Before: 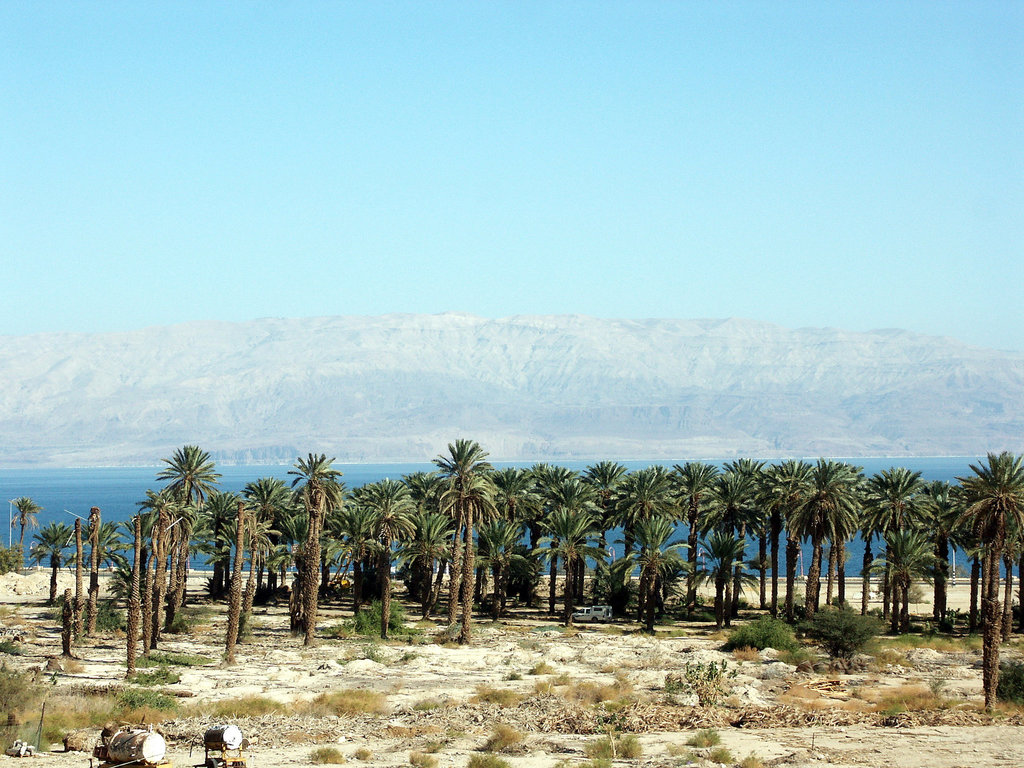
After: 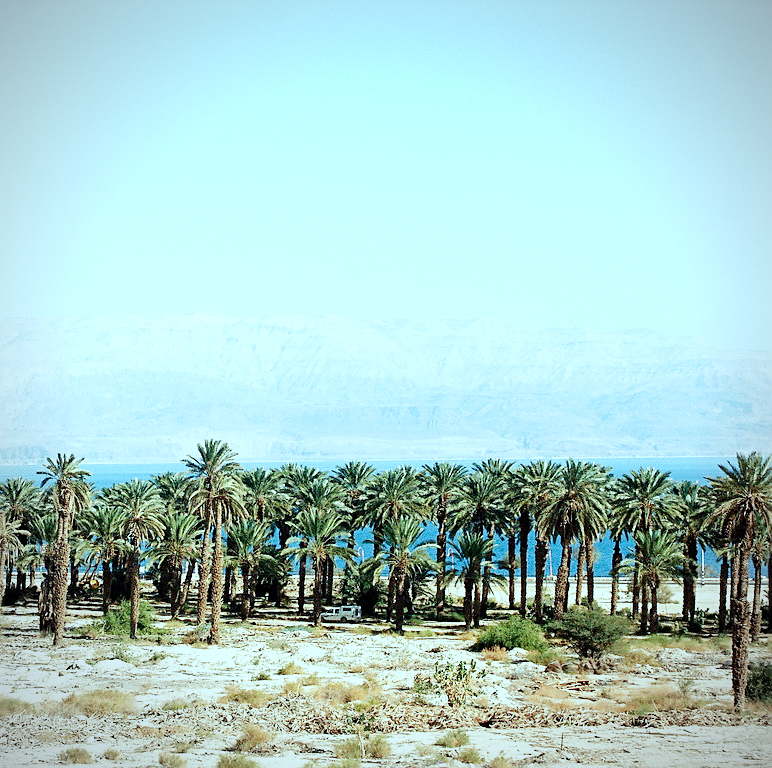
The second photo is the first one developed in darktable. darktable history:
exposure: exposure 0.3 EV, compensate highlight preservation false
crop and rotate: left 24.6%
base curve: curves: ch0 [(0, 0) (0.008, 0.007) (0.022, 0.029) (0.048, 0.089) (0.092, 0.197) (0.191, 0.399) (0.275, 0.534) (0.357, 0.65) (0.477, 0.78) (0.542, 0.833) (0.799, 0.973) (1, 1)], preserve colors none
tone equalizer: -8 EV 0.25 EV, -7 EV 0.417 EV, -6 EV 0.417 EV, -5 EV 0.25 EV, -3 EV -0.25 EV, -2 EV -0.417 EV, -1 EV -0.417 EV, +0 EV -0.25 EV, edges refinement/feathering 500, mask exposure compensation -1.57 EV, preserve details guided filter
color correction: highlights a* -10.04, highlights b* -10.37
sharpen: on, module defaults
vignetting: fall-off radius 60.92%
